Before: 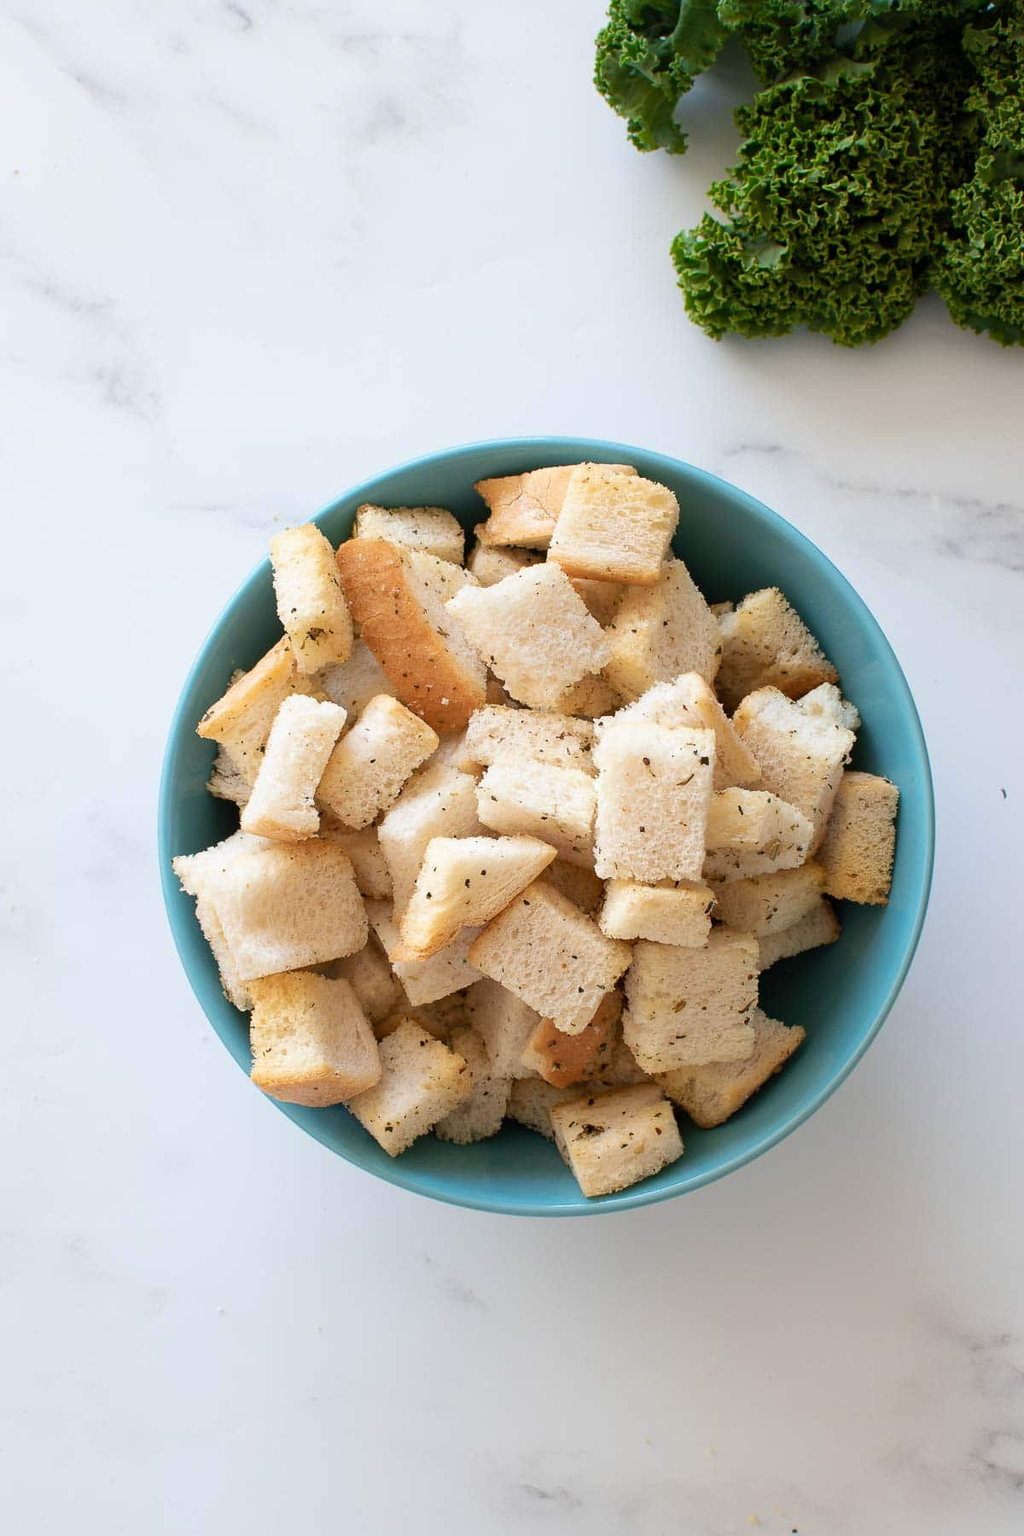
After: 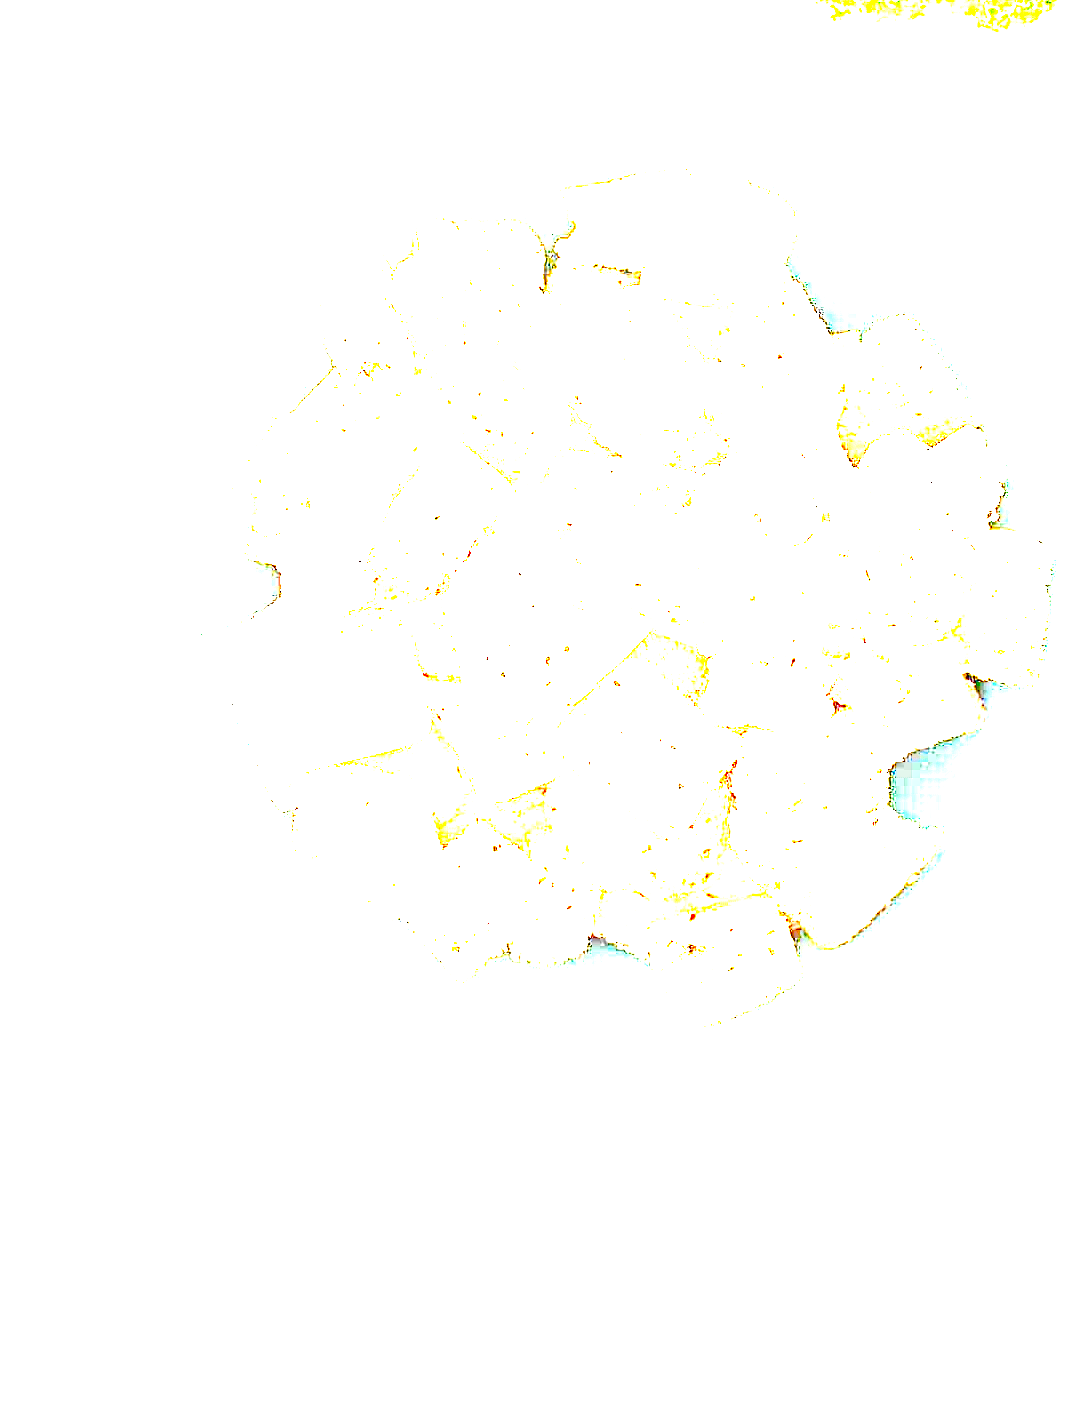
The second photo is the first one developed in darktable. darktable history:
crop: top 20.797%, right 9.391%, bottom 0.234%
exposure: exposure 7.976 EV, compensate exposure bias true, compensate highlight preservation false
sharpen: on, module defaults
